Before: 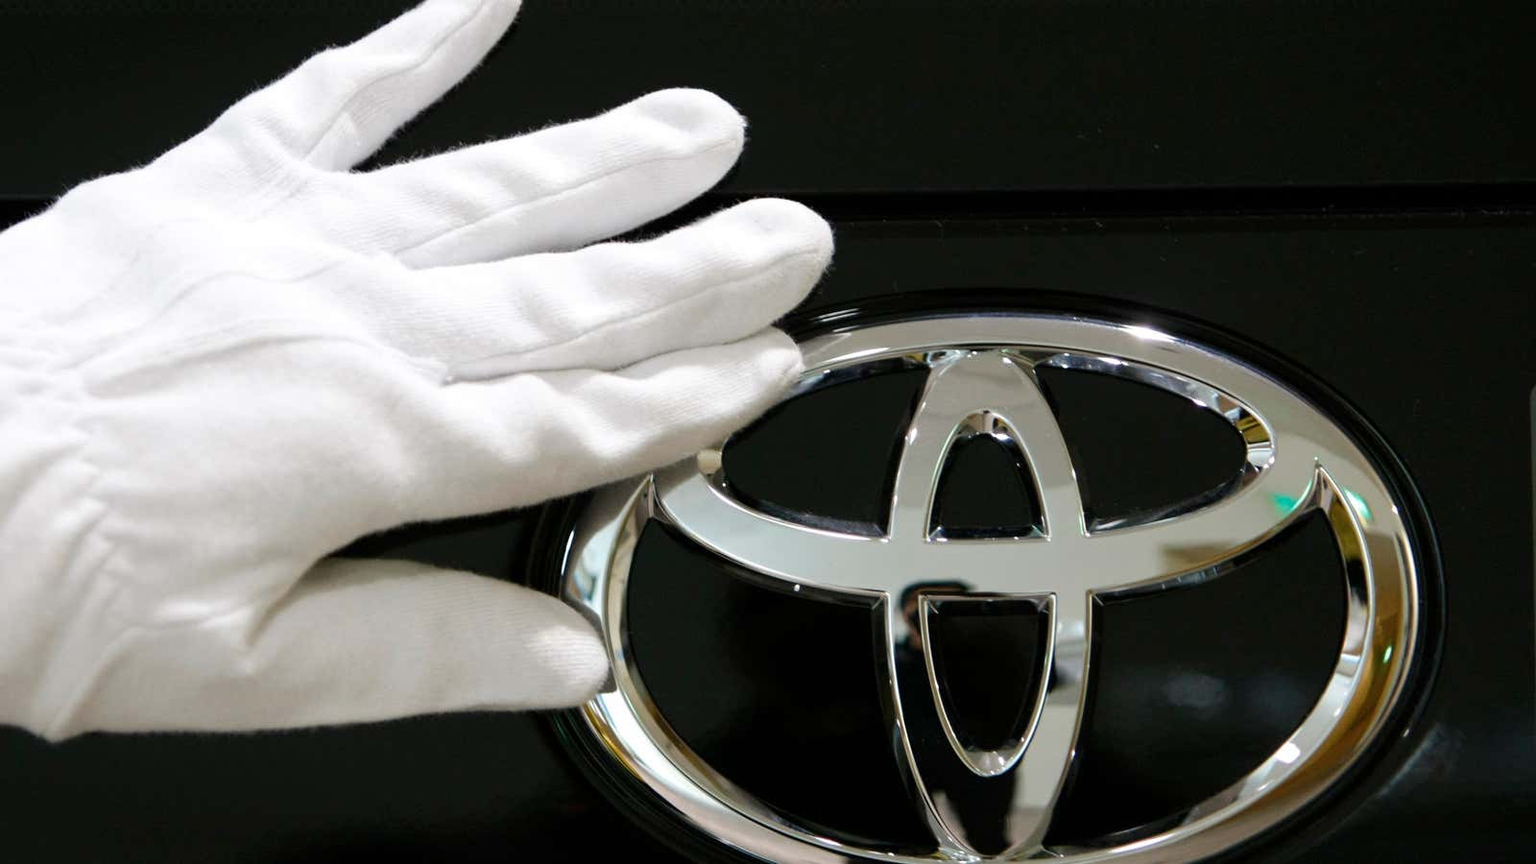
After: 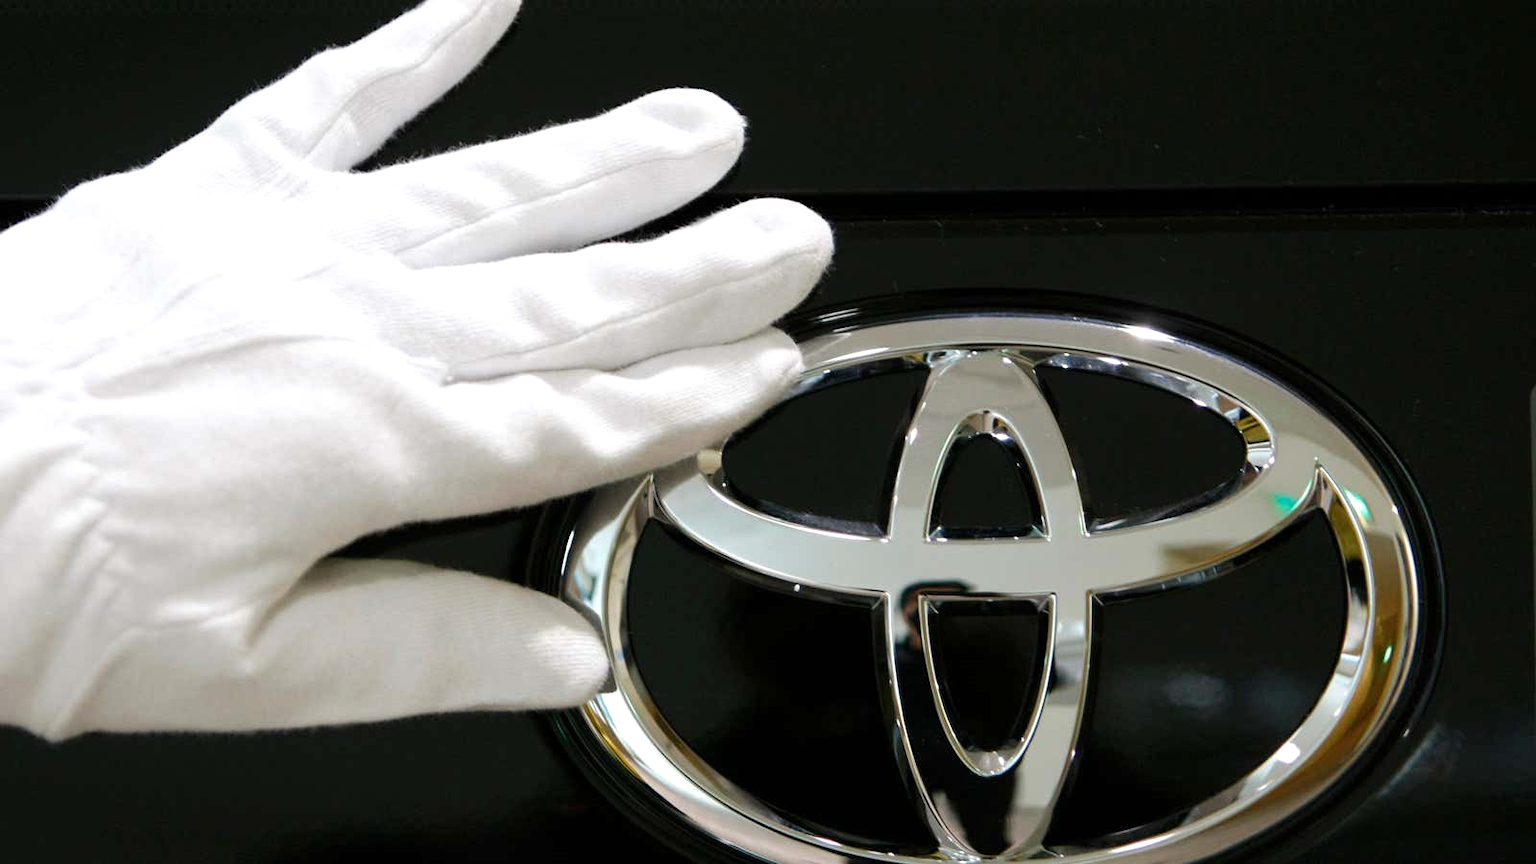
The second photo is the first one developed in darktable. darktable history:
tone equalizer: edges refinement/feathering 500, mask exposure compensation -1.57 EV, preserve details no
exposure: exposure 0.13 EV, compensate highlight preservation false
